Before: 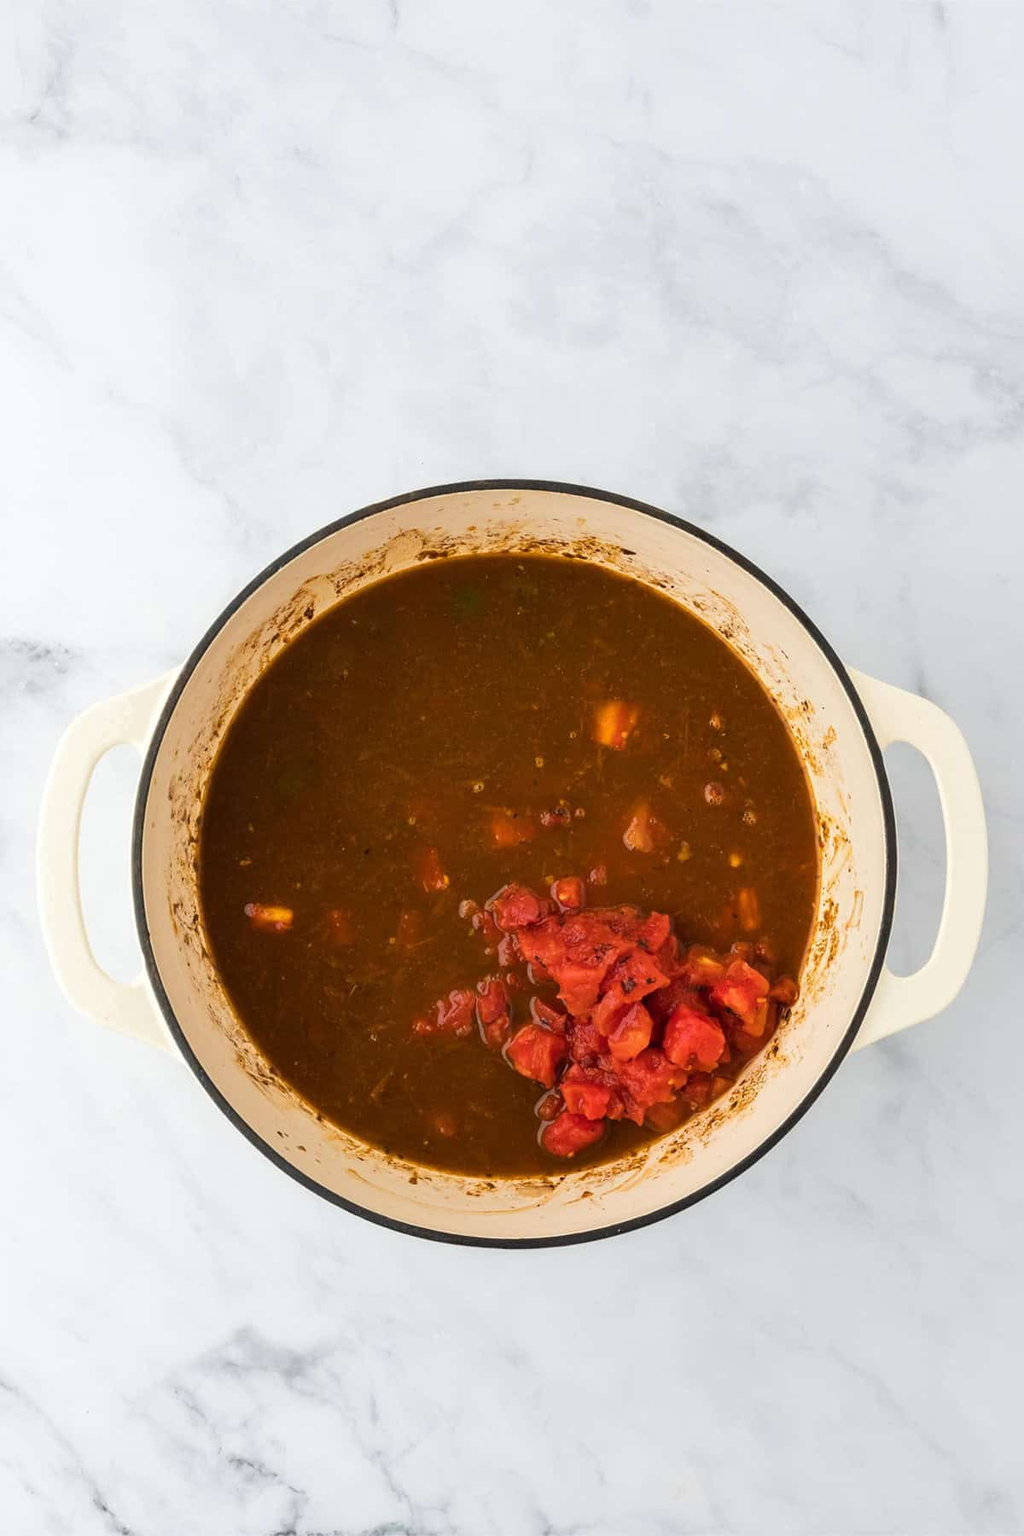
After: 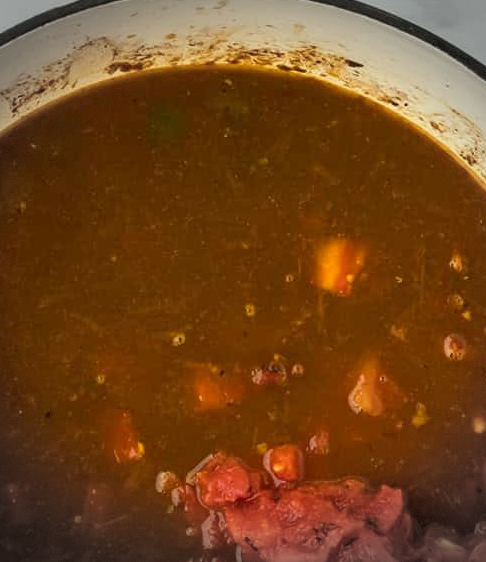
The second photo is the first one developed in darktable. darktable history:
color correction: highlights a* -7.76, highlights b* 3.08
crop: left 31.85%, top 32.417%, right 27.583%, bottom 36.308%
vignetting: brightness -0.621, saturation -0.681, width/height ratio 1.099, dithering 8-bit output
exposure: exposure 0.13 EV, compensate exposure bias true, compensate highlight preservation false
